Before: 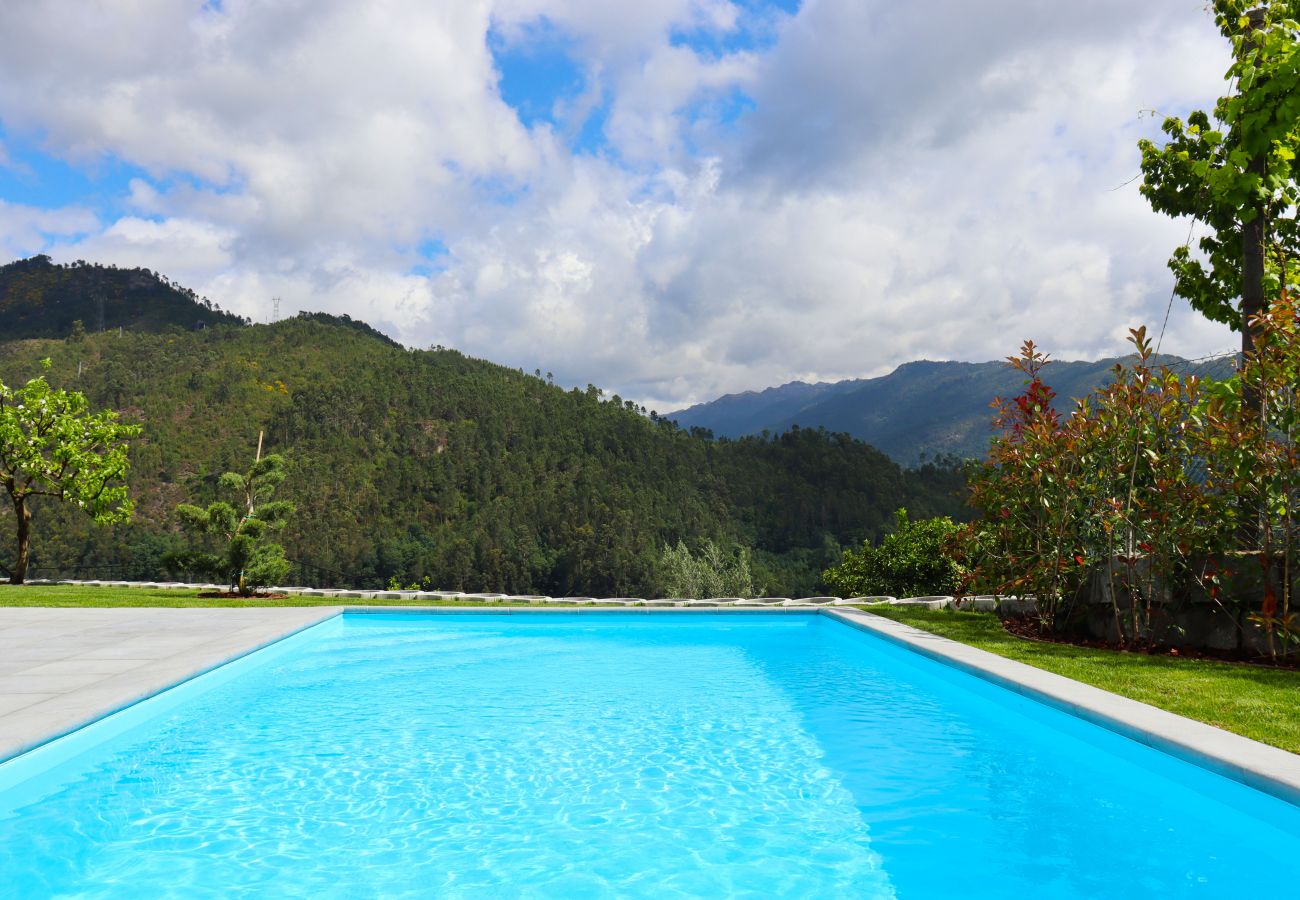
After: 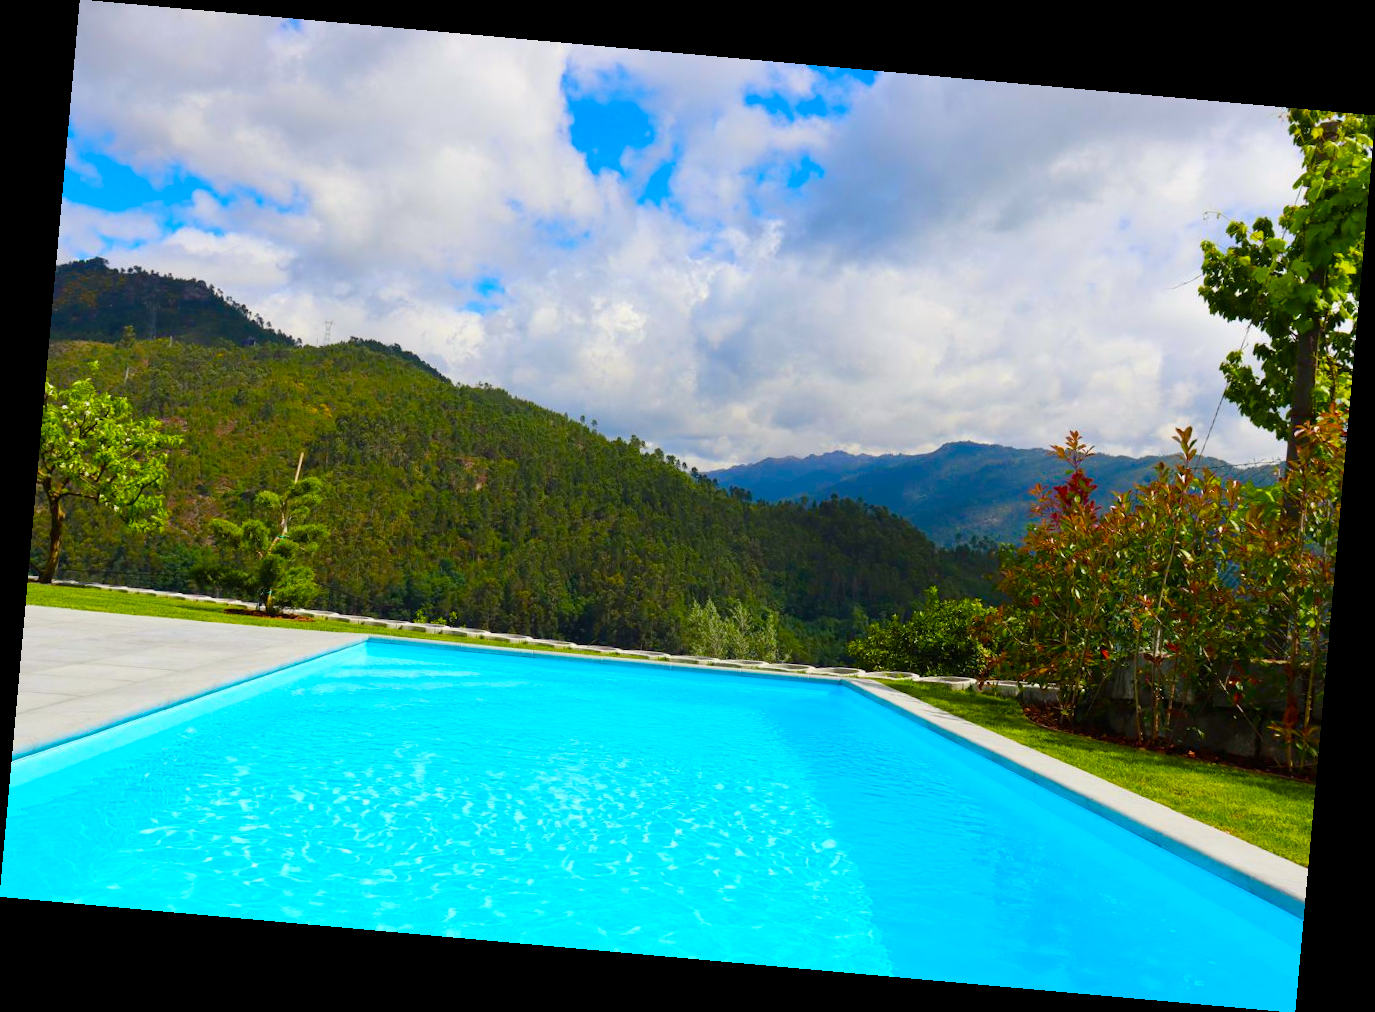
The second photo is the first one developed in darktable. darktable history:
rotate and perspective: rotation 5.12°, automatic cropping off
color balance rgb: perceptual saturation grading › global saturation 20%, perceptual saturation grading › highlights -25%, perceptual saturation grading › shadows 25%, global vibrance 50%
white balance: red 1.009, blue 0.985
